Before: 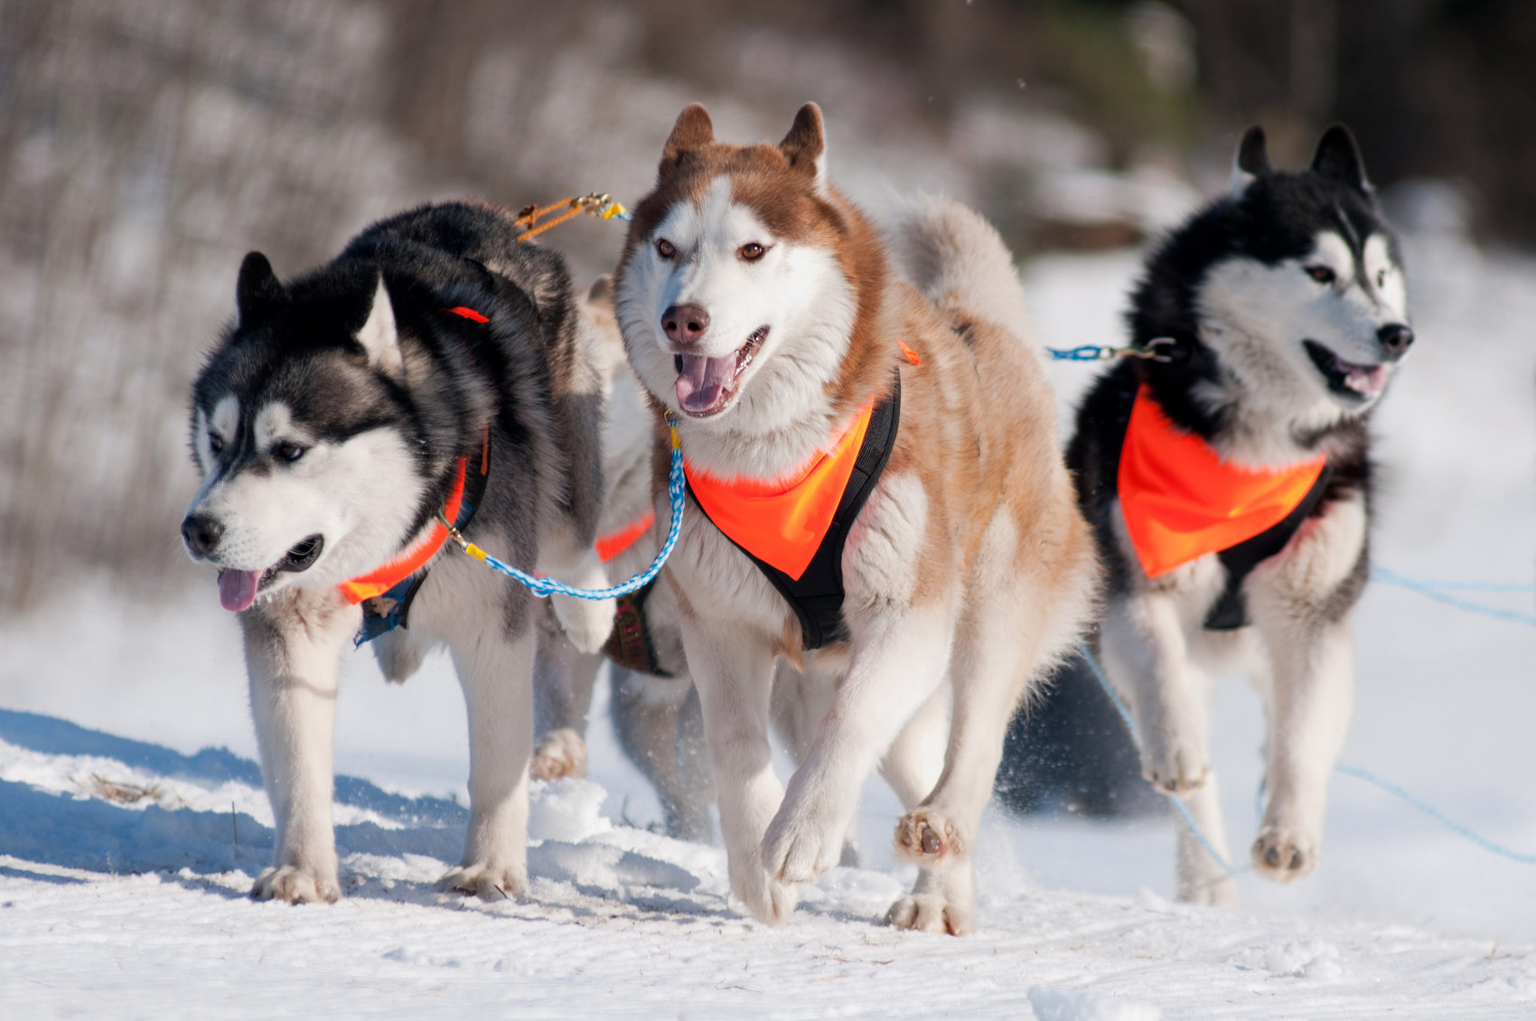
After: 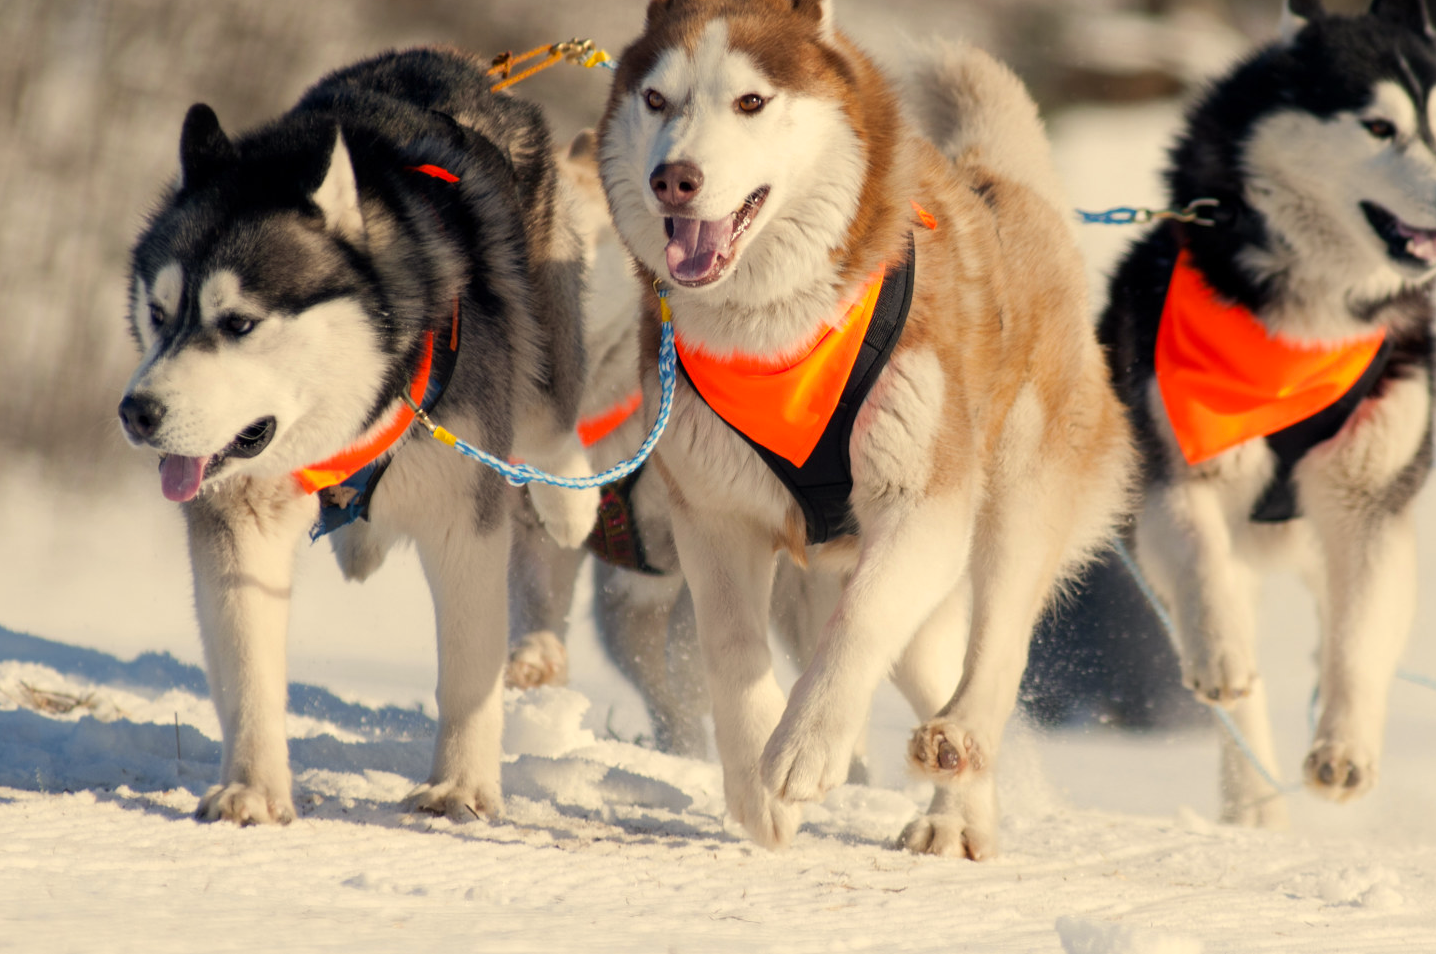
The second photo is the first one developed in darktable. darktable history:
crop and rotate: left 4.842%, top 15.51%, right 10.668%
color correction: highlights a* 2.72, highlights b* 22.8
